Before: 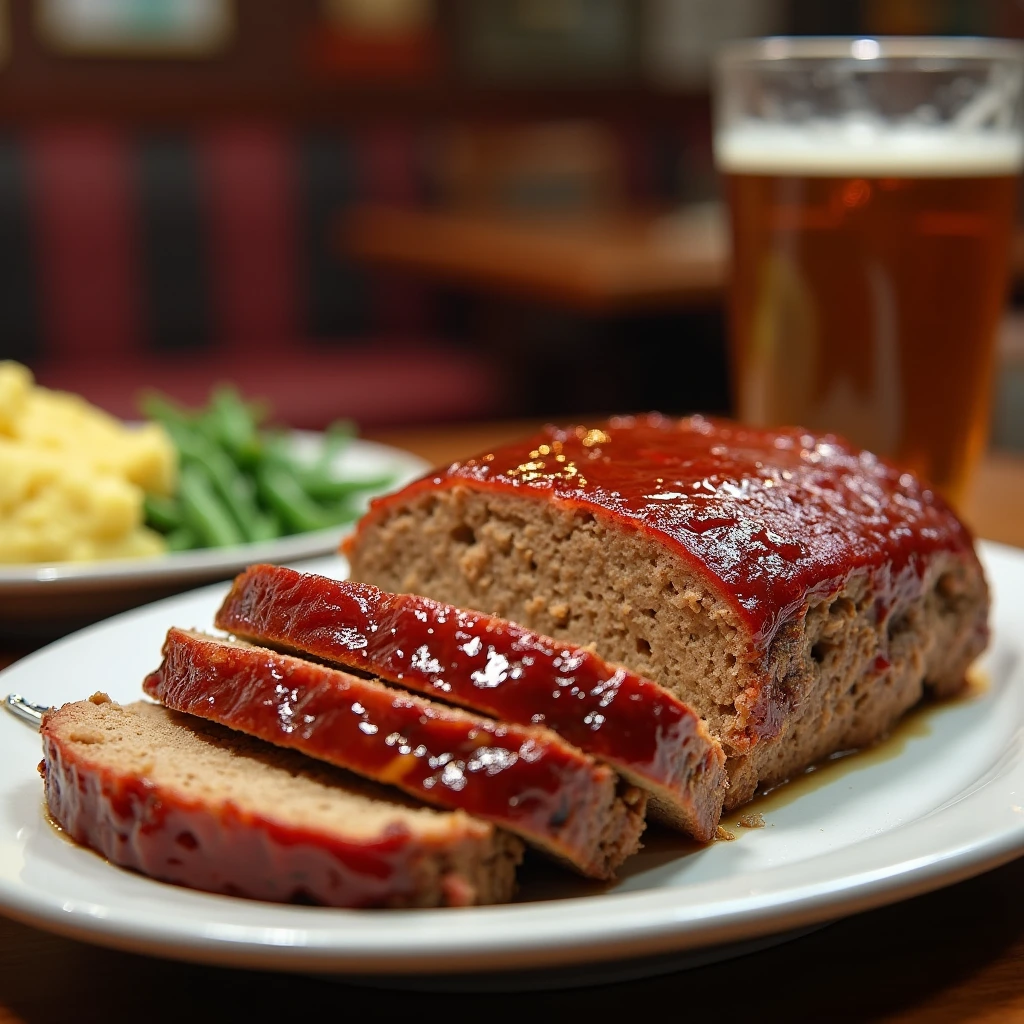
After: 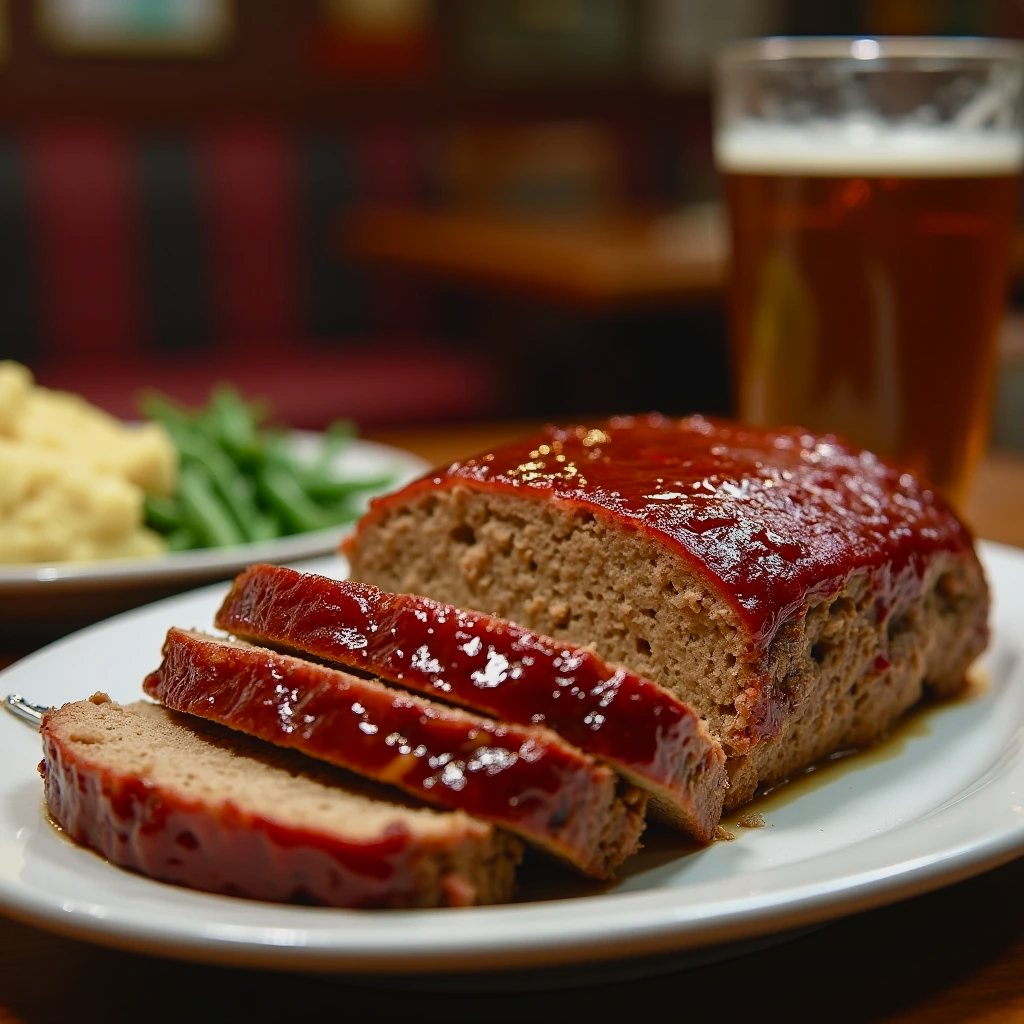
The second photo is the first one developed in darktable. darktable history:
velvia: on, module defaults
color balance rgb: shadows lift › luminance -10%, shadows lift › chroma 1%, shadows lift › hue 113°, power › luminance -15%, highlights gain › chroma 0.2%, highlights gain › hue 333°, global offset › luminance 0.5%, perceptual saturation grading › global saturation 20%, perceptual saturation grading › highlights -50%, perceptual saturation grading › shadows 25%, contrast -10%
